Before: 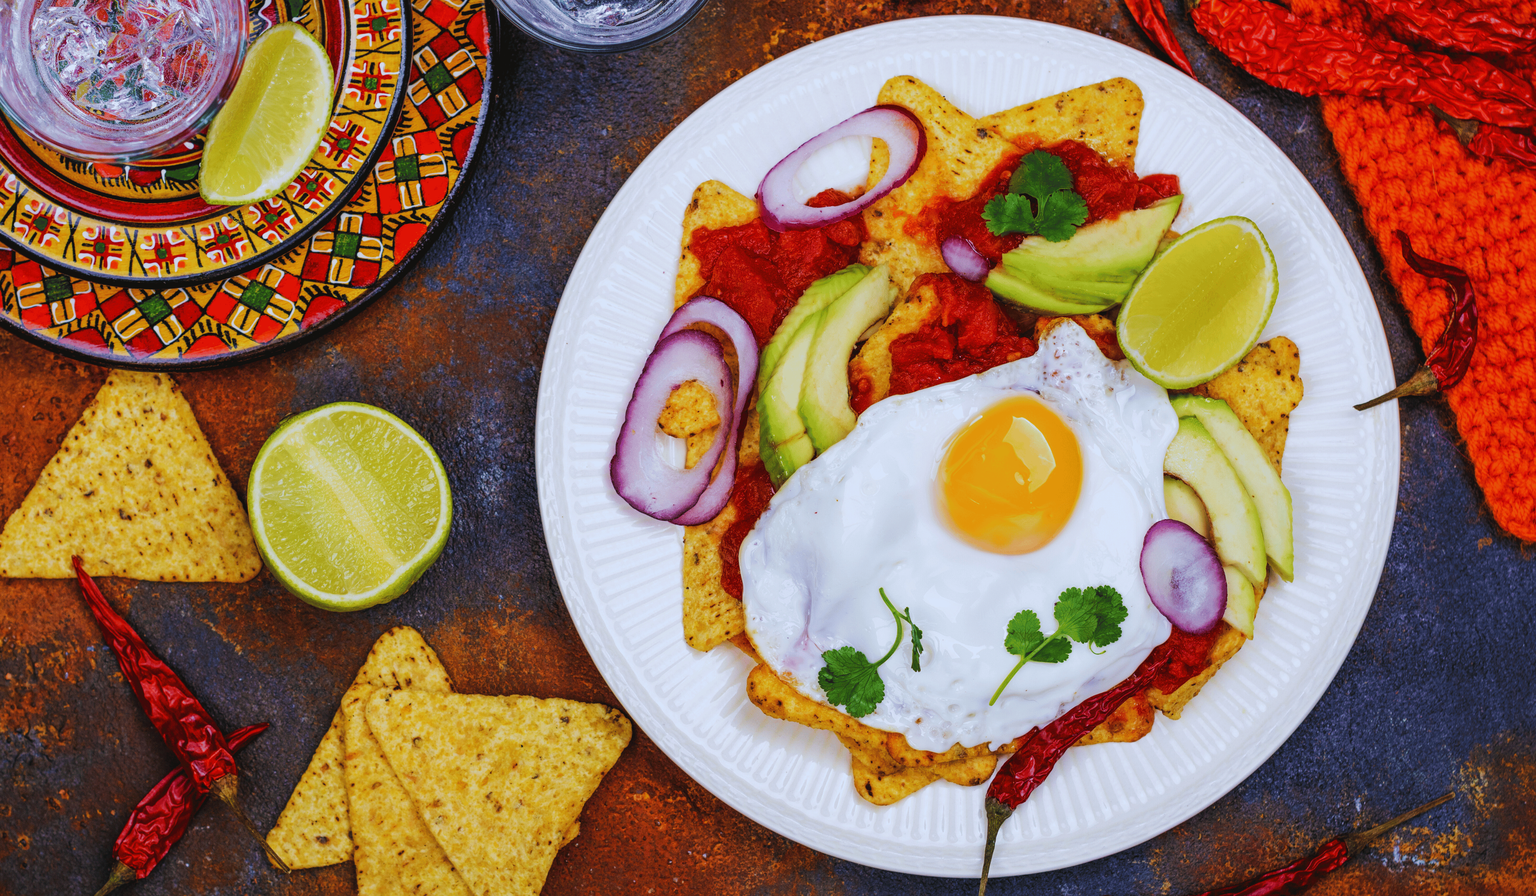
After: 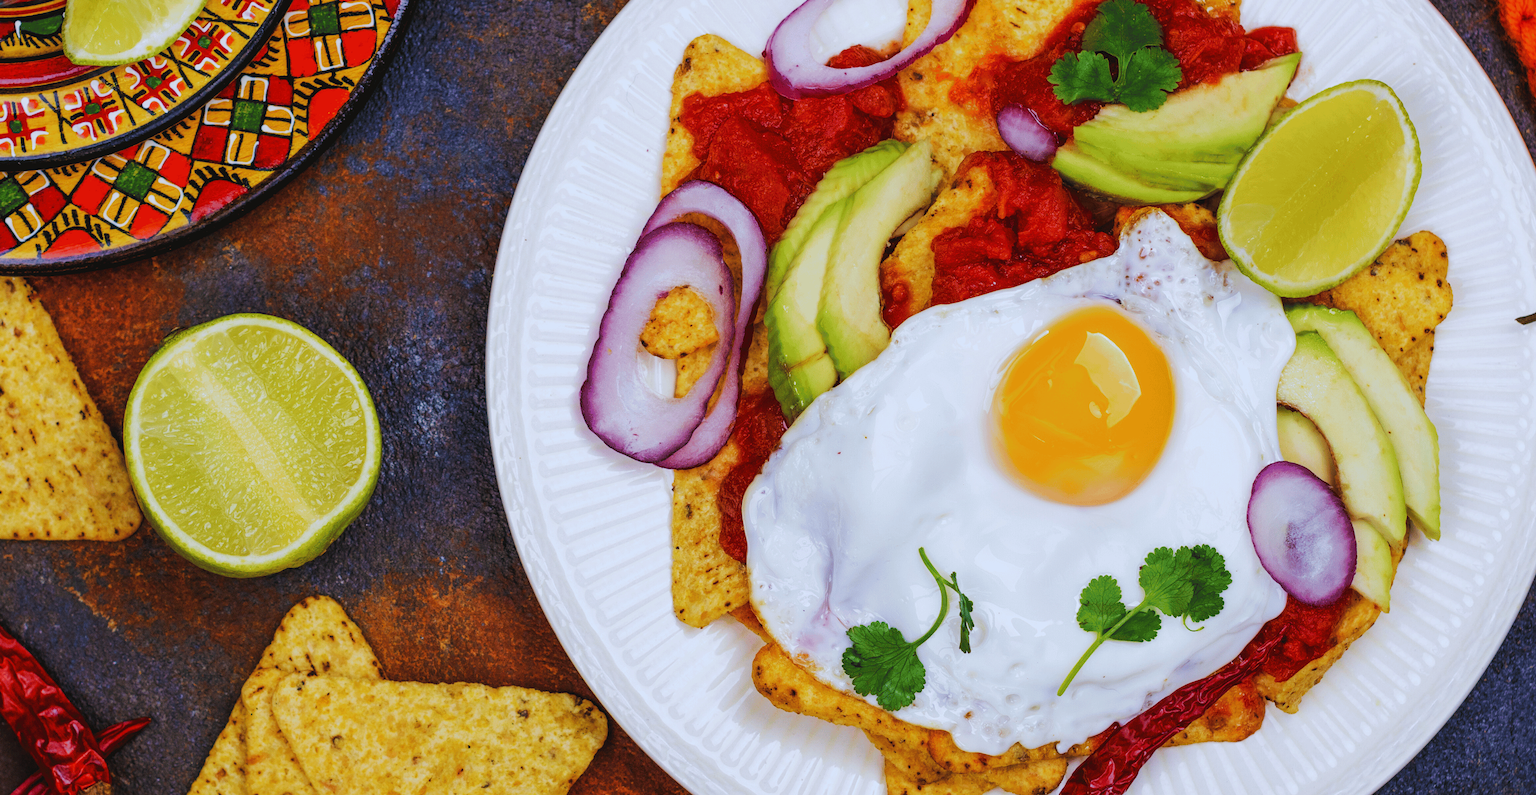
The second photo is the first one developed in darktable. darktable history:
crop: left 9.749%, top 17.124%, right 10.811%, bottom 12.357%
